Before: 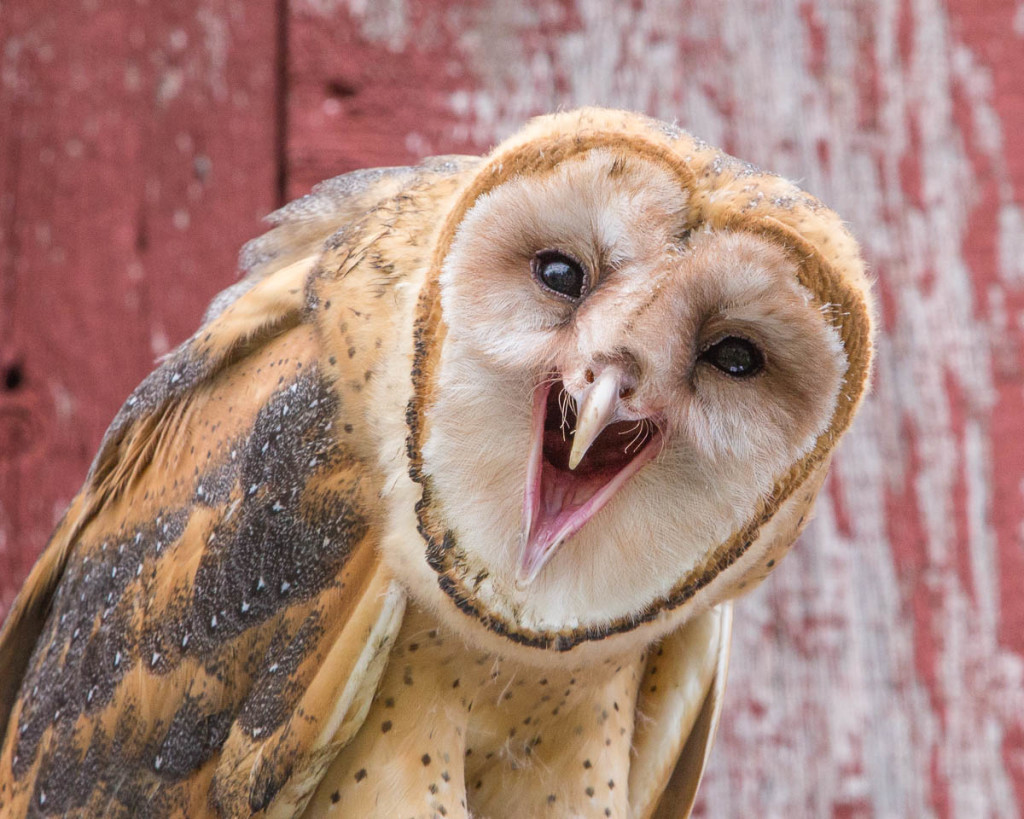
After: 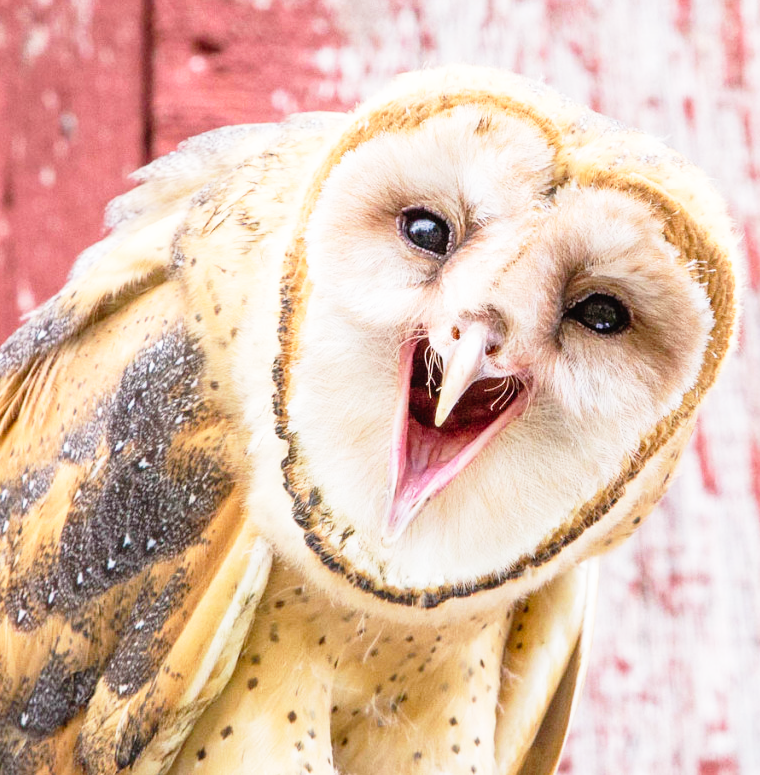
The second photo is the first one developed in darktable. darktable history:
crop and rotate: left 13.15%, top 5.251%, right 12.609%
base curve: curves: ch0 [(0, 0) (0.012, 0.01) (0.073, 0.168) (0.31, 0.711) (0.645, 0.957) (1, 1)], preserve colors none
